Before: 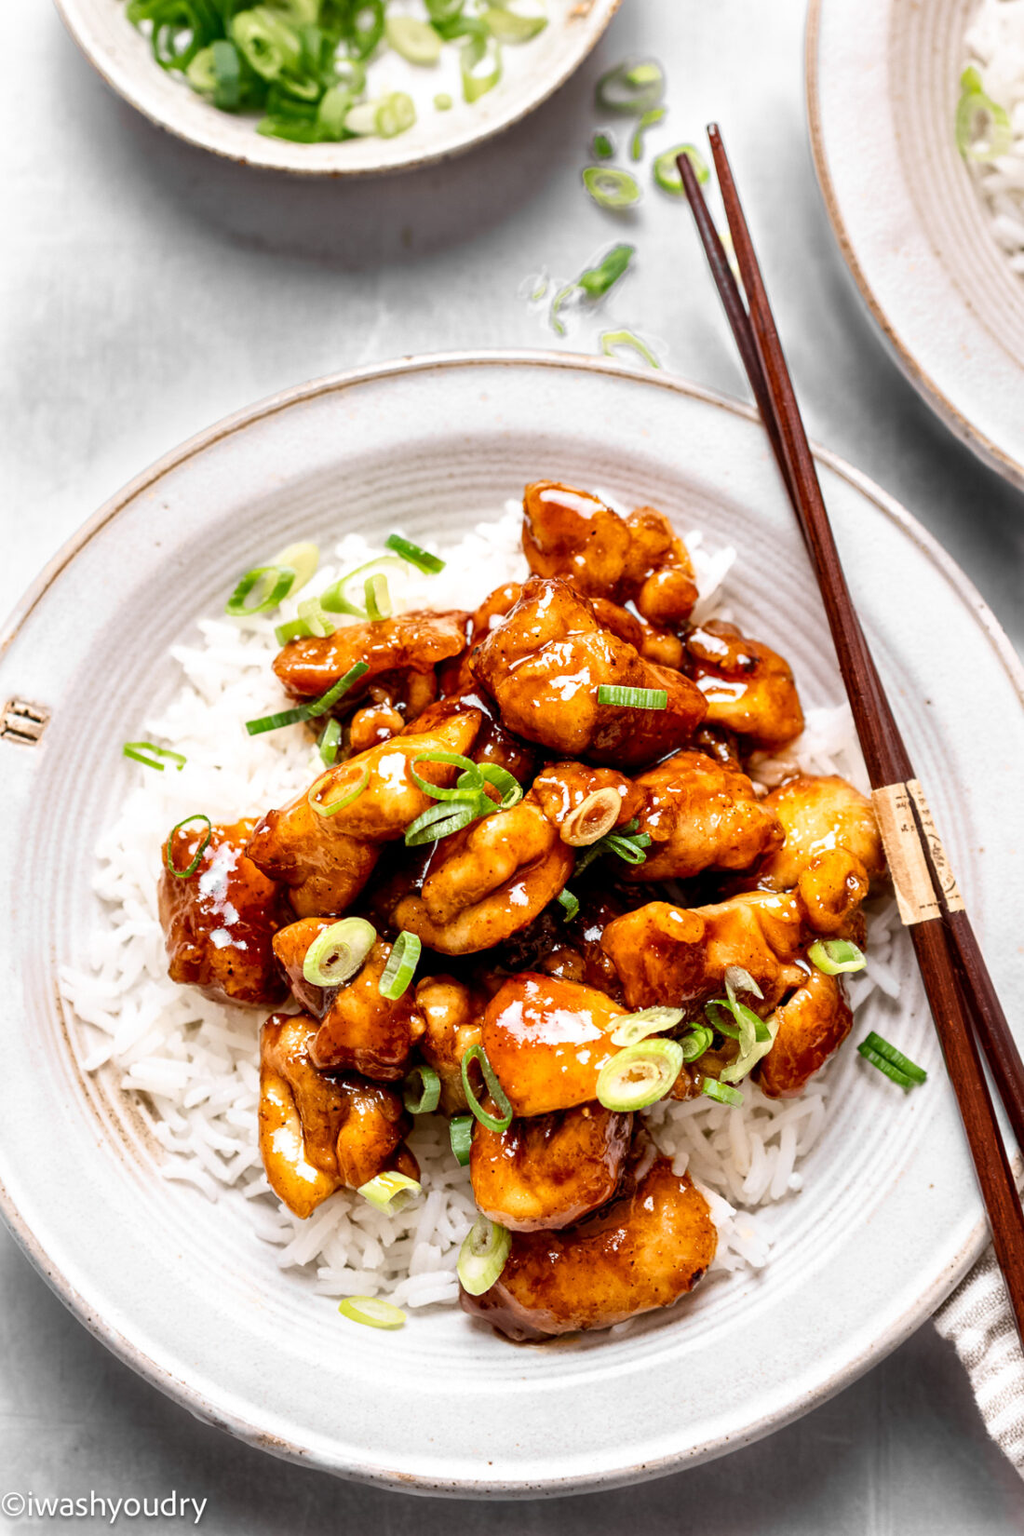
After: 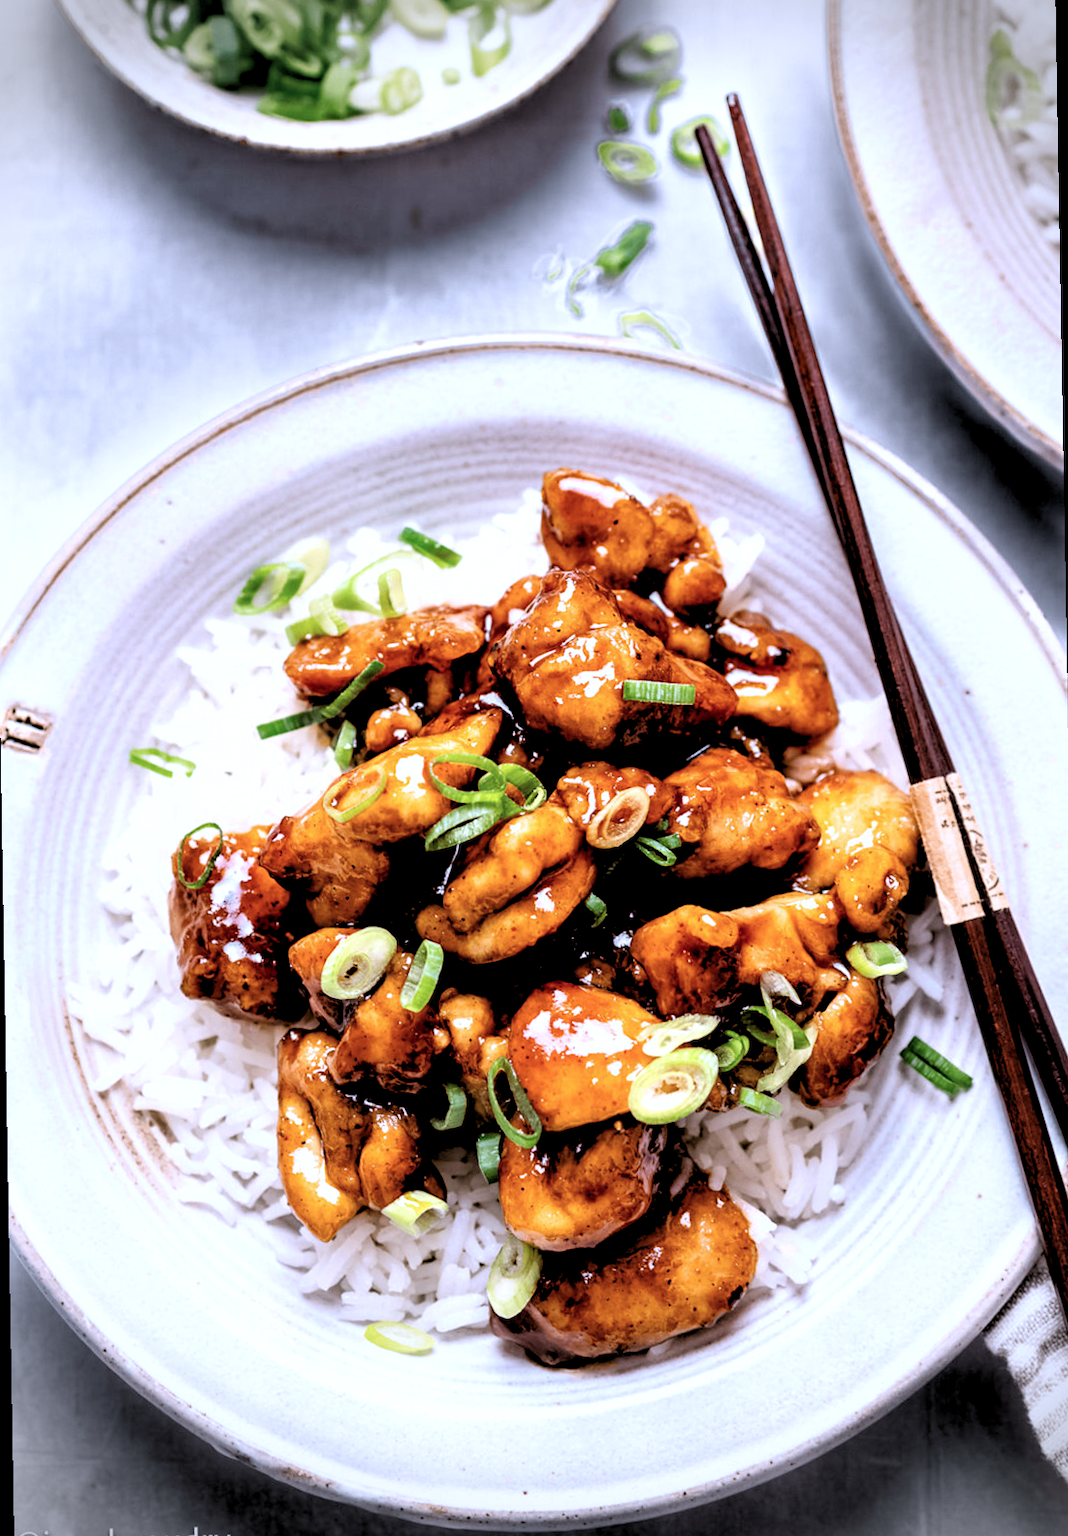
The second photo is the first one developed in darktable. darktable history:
color calibration: illuminant as shot in camera, x 0.377, y 0.392, temperature 4169.3 K, saturation algorithm version 1 (2020)
rotate and perspective: rotation -1°, crop left 0.011, crop right 0.989, crop top 0.025, crop bottom 0.975
rgb levels: levels [[0.034, 0.472, 0.904], [0, 0.5, 1], [0, 0.5, 1]]
vignetting: fall-off start 88.03%, fall-off radius 24.9%
